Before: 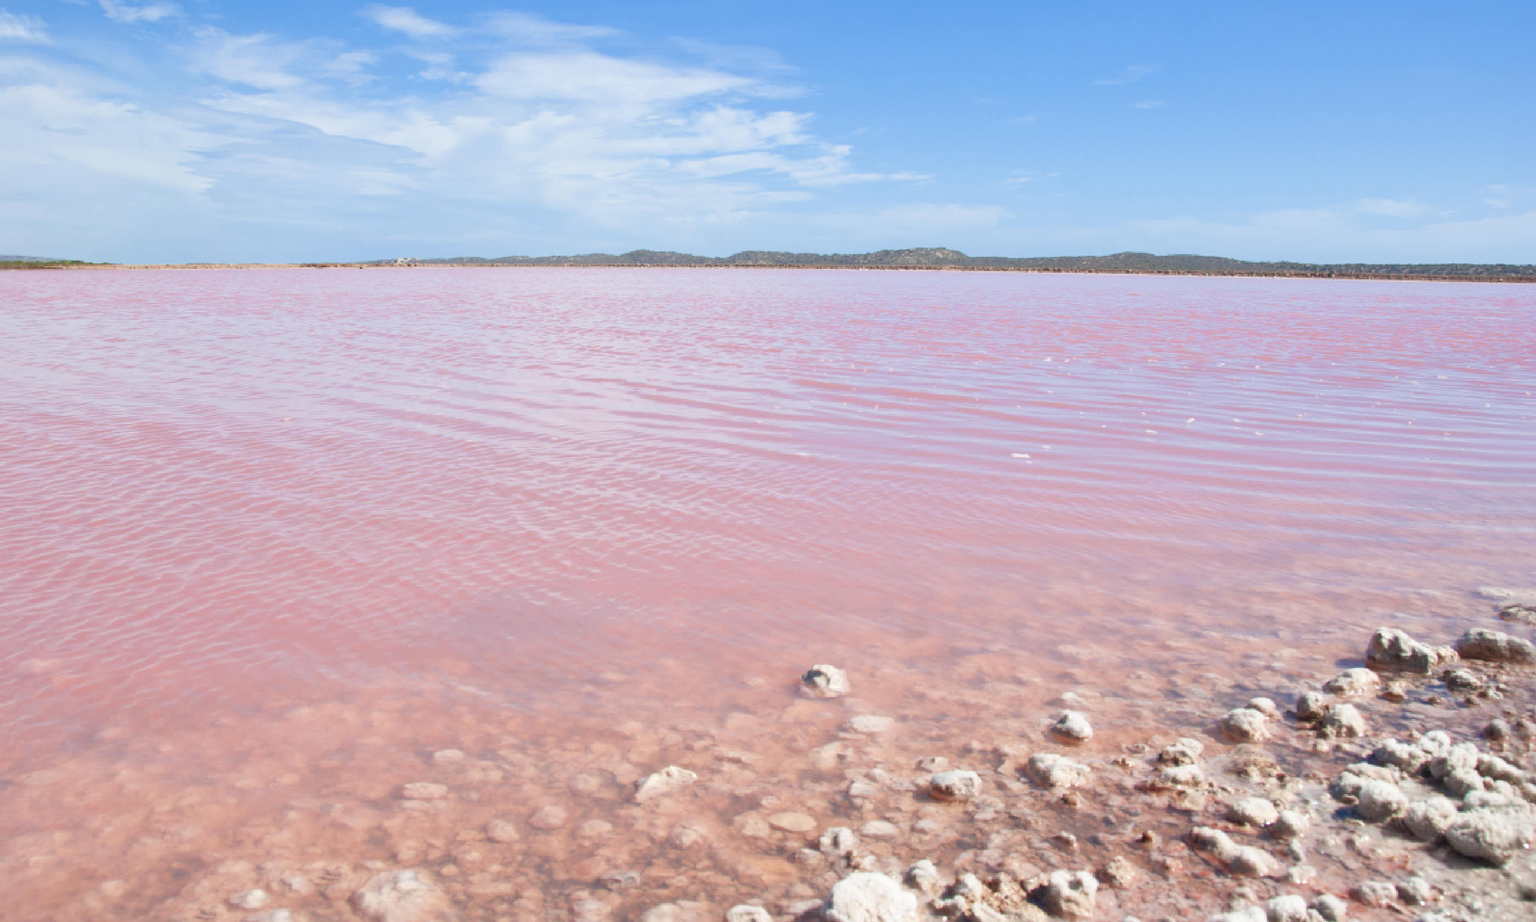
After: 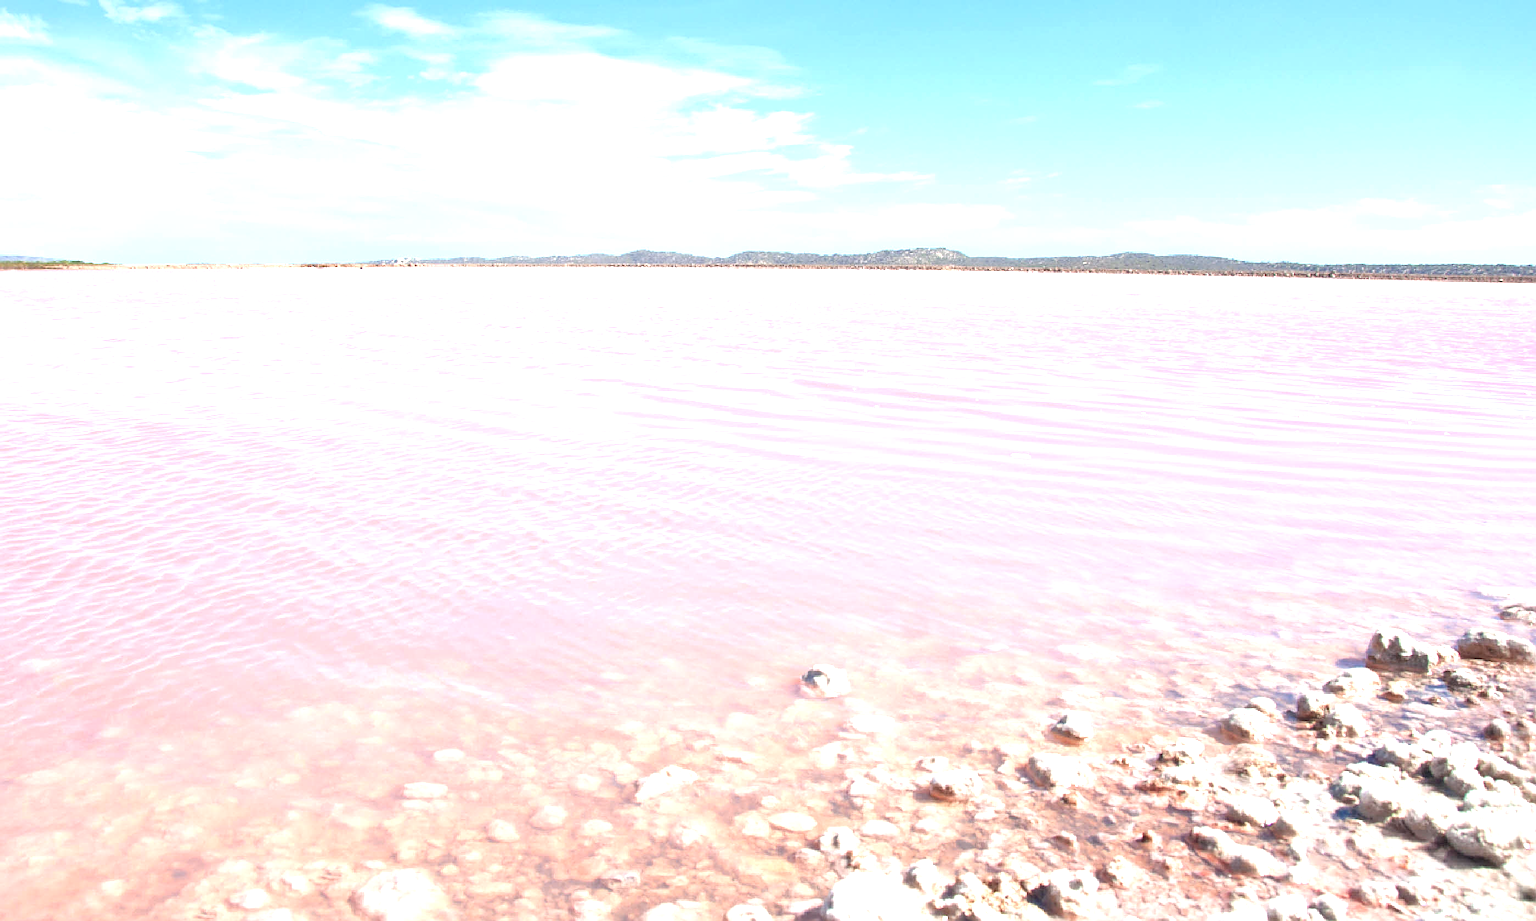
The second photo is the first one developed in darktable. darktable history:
exposure: exposure 1.134 EV, compensate highlight preservation false
sharpen: on, module defaults
